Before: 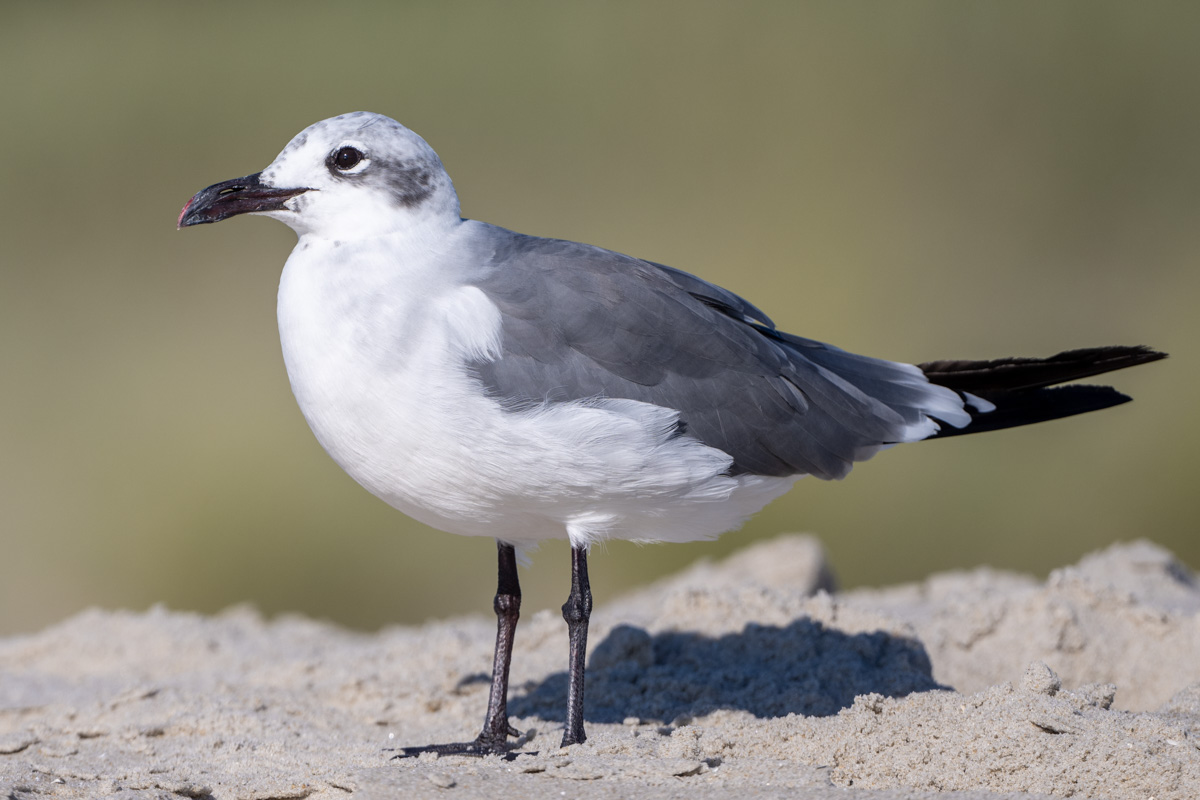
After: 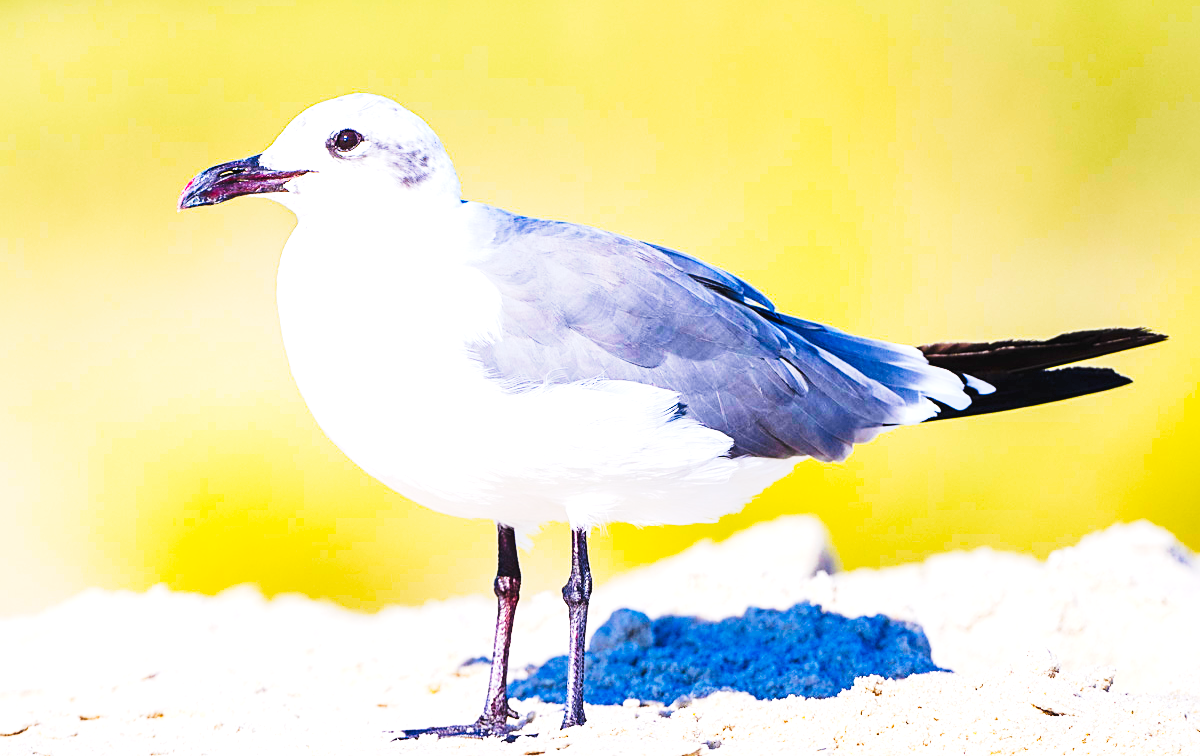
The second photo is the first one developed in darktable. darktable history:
exposure: black level correction 0, exposure 1.943 EV, compensate highlight preservation false
crop and rotate: top 2.315%, bottom 3.171%
color balance rgb: perceptual saturation grading › global saturation 64.659%, perceptual saturation grading › highlights 59.595%, perceptual saturation grading › mid-tones 49.43%, perceptual saturation grading › shadows 49.425%
sharpen: on, module defaults
tone curve: curves: ch0 [(0, 0.031) (0.145, 0.106) (0.319, 0.269) (0.495, 0.544) (0.707, 0.833) (0.859, 0.931) (1, 0.967)]; ch1 [(0, 0) (0.279, 0.218) (0.424, 0.411) (0.495, 0.504) (0.538, 0.55) (0.578, 0.595) (0.707, 0.778) (1, 1)]; ch2 [(0, 0) (0.125, 0.089) (0.353, 0.329) (0.436, 0.432) (0.552, 0.554) (0.615, 0.674) (1, 1)], preserve colors none
